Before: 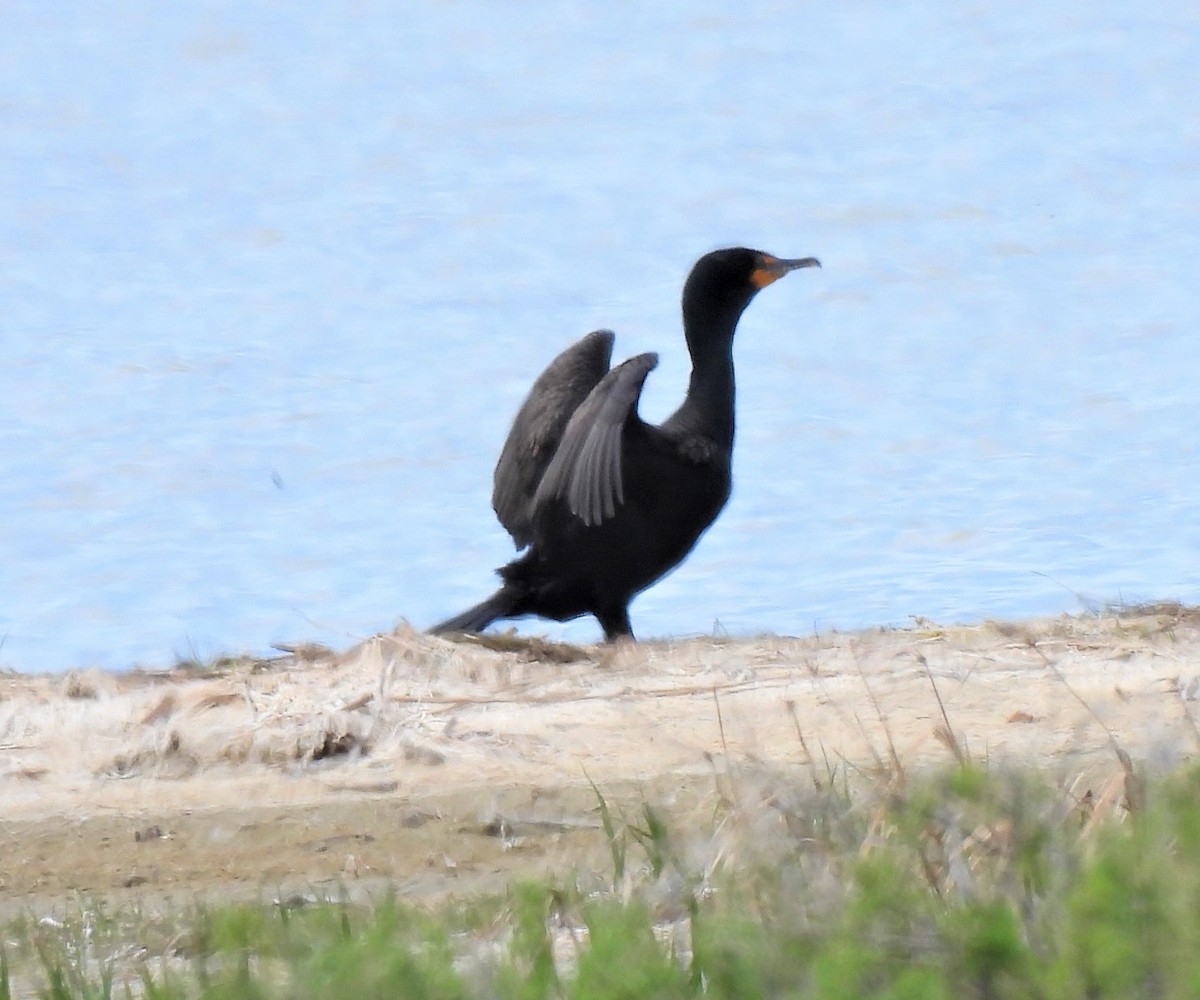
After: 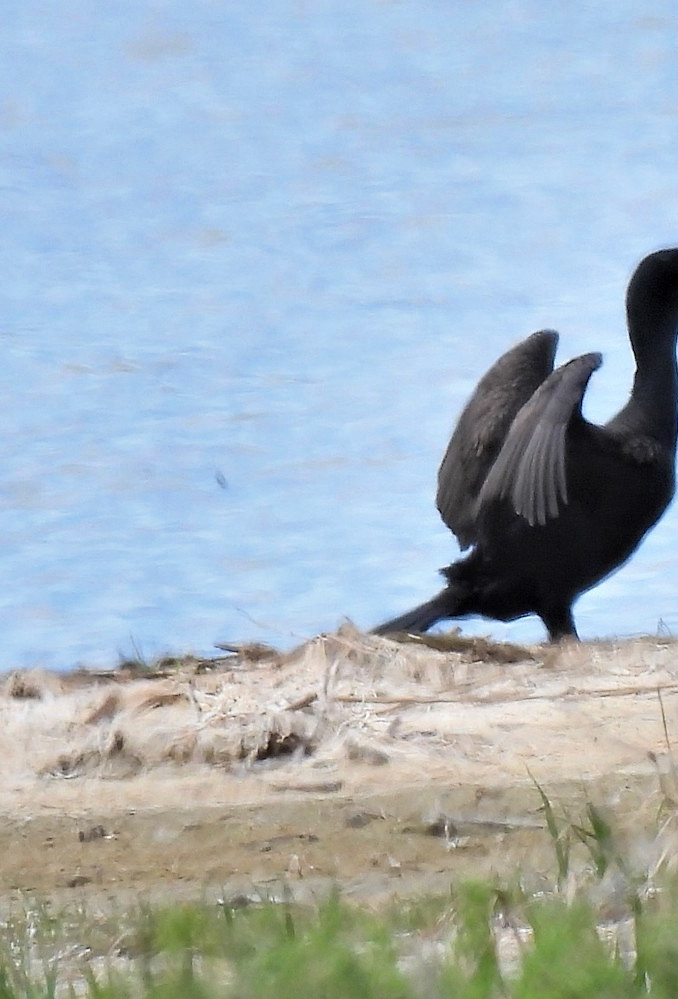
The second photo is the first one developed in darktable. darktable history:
shadows and highlights: soften with gaussian
sharpen: radius 1.607, amount 0.372, threshold 1.537
crop: left 4.738%, right 38.735%
